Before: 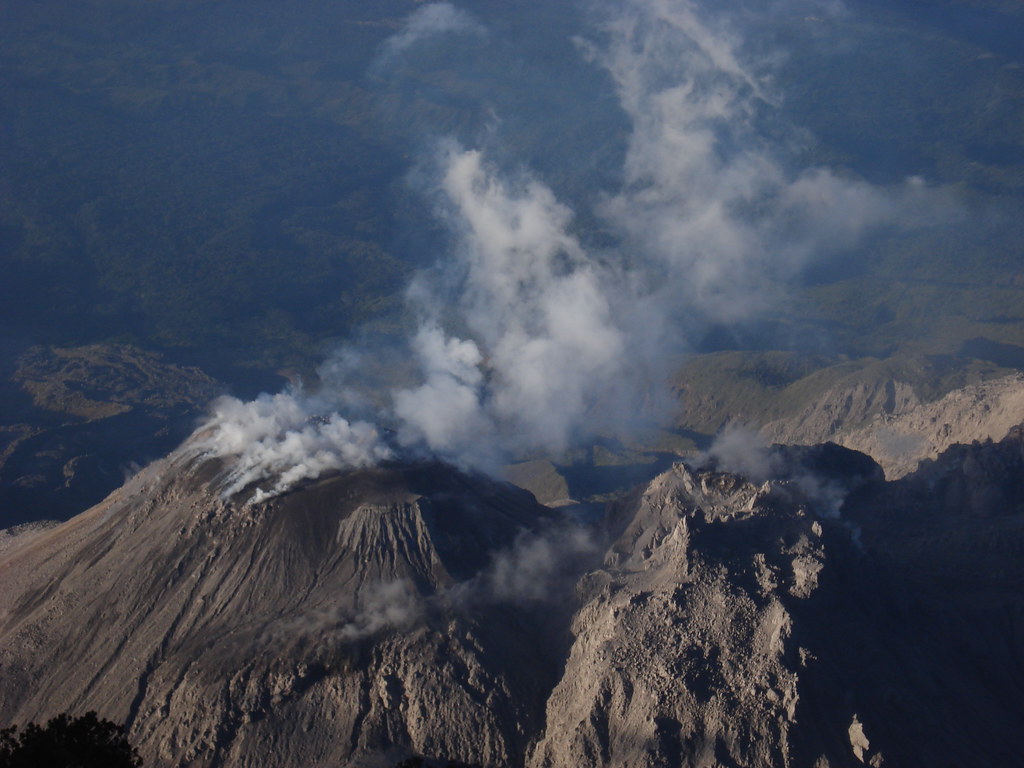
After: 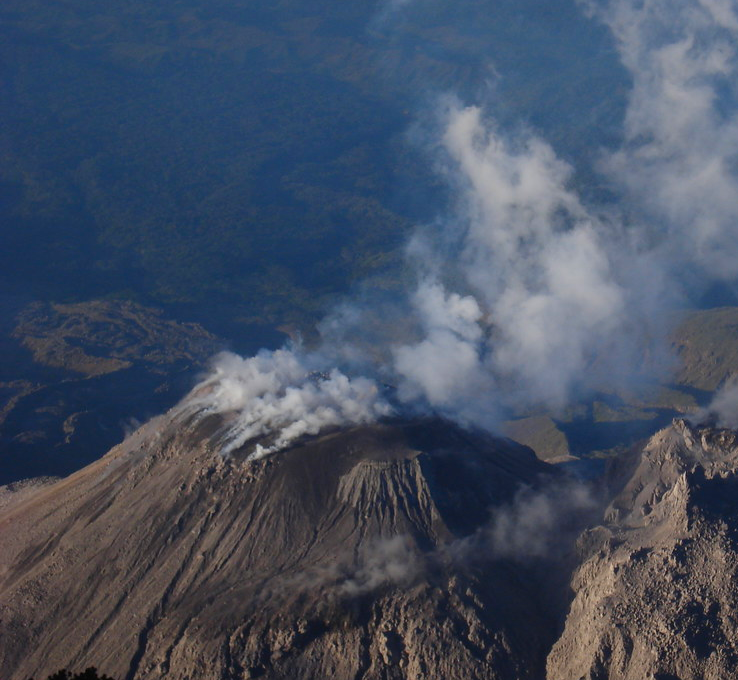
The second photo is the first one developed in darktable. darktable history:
crop: top 5.757%, right 27.849%, bottom 5.7%
color correction: highlights b* 0.031, saturation 1.28
